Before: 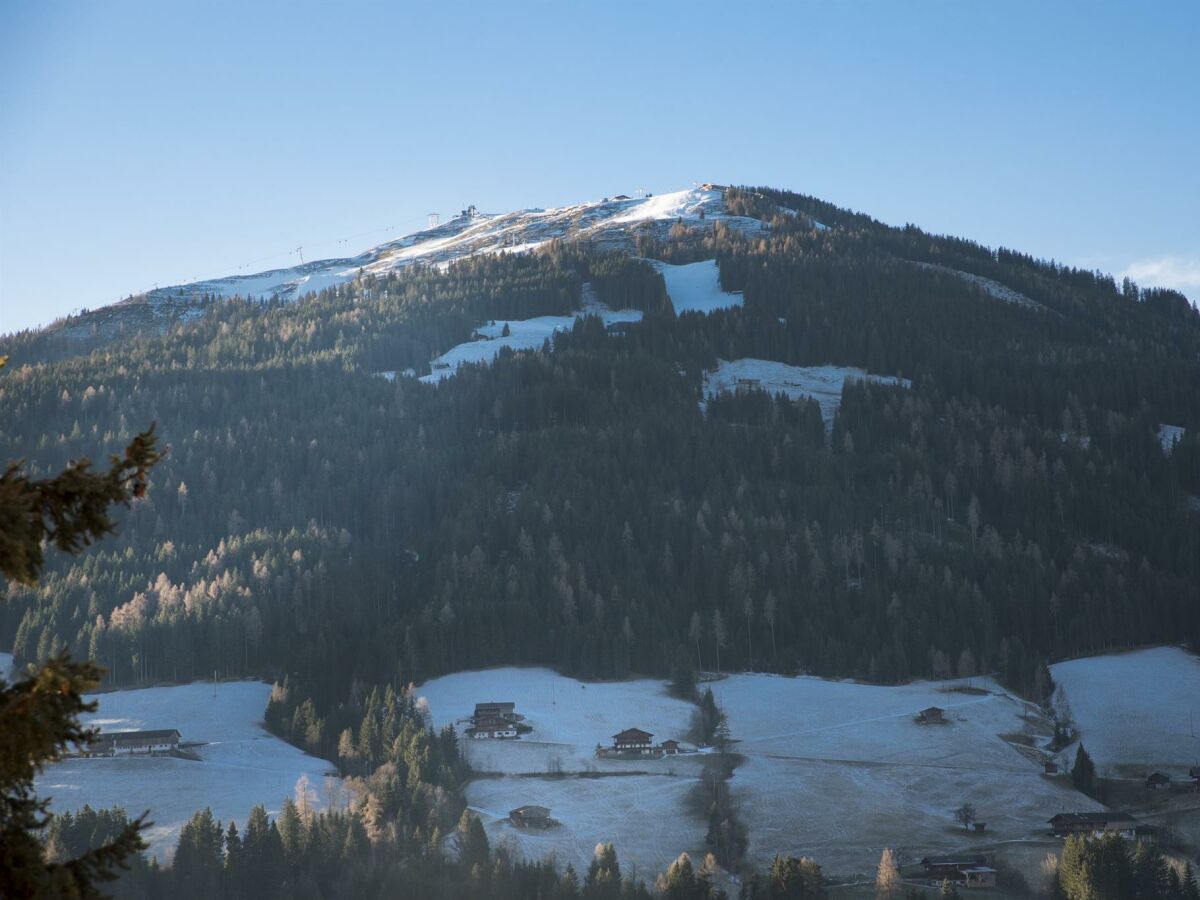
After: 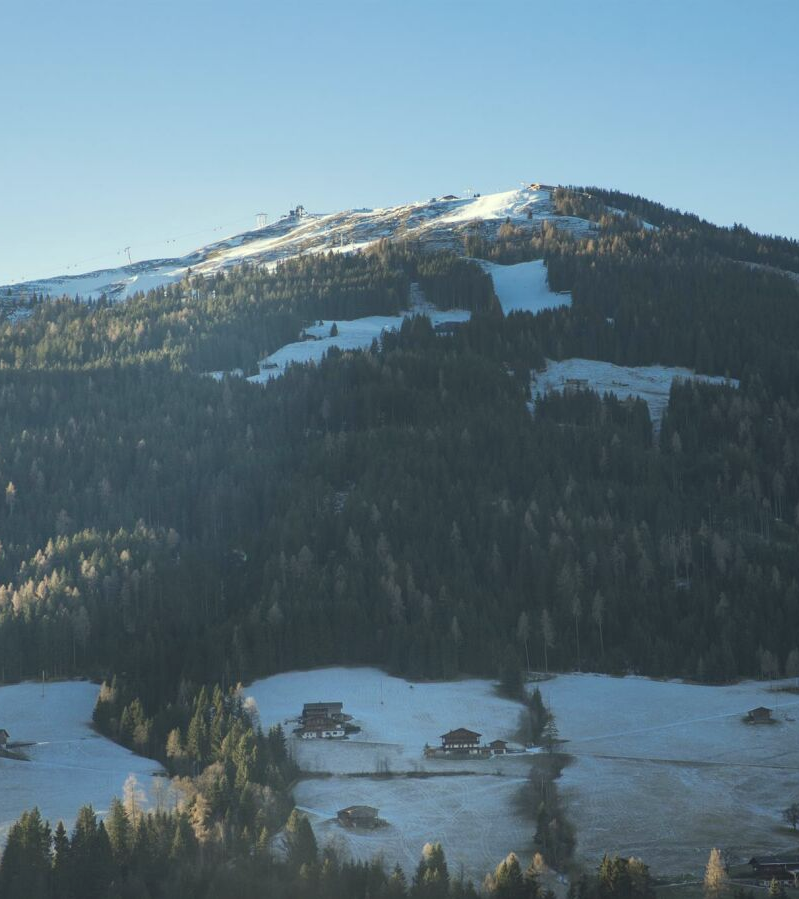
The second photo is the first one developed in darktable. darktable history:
color correction: highlights a* -5.94, highlights b* 11.19
crop and rotate: left 14.385%, right 18.948%
white balance: red 1.009, blue 1.027
